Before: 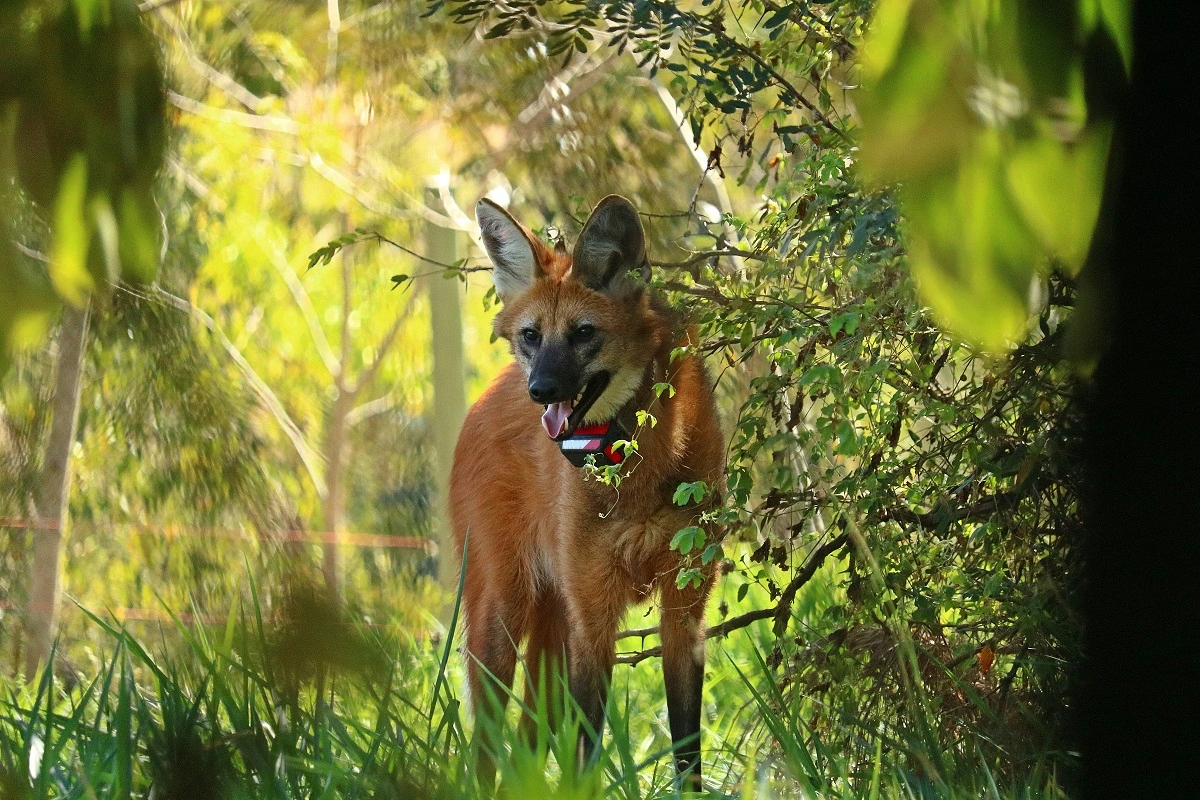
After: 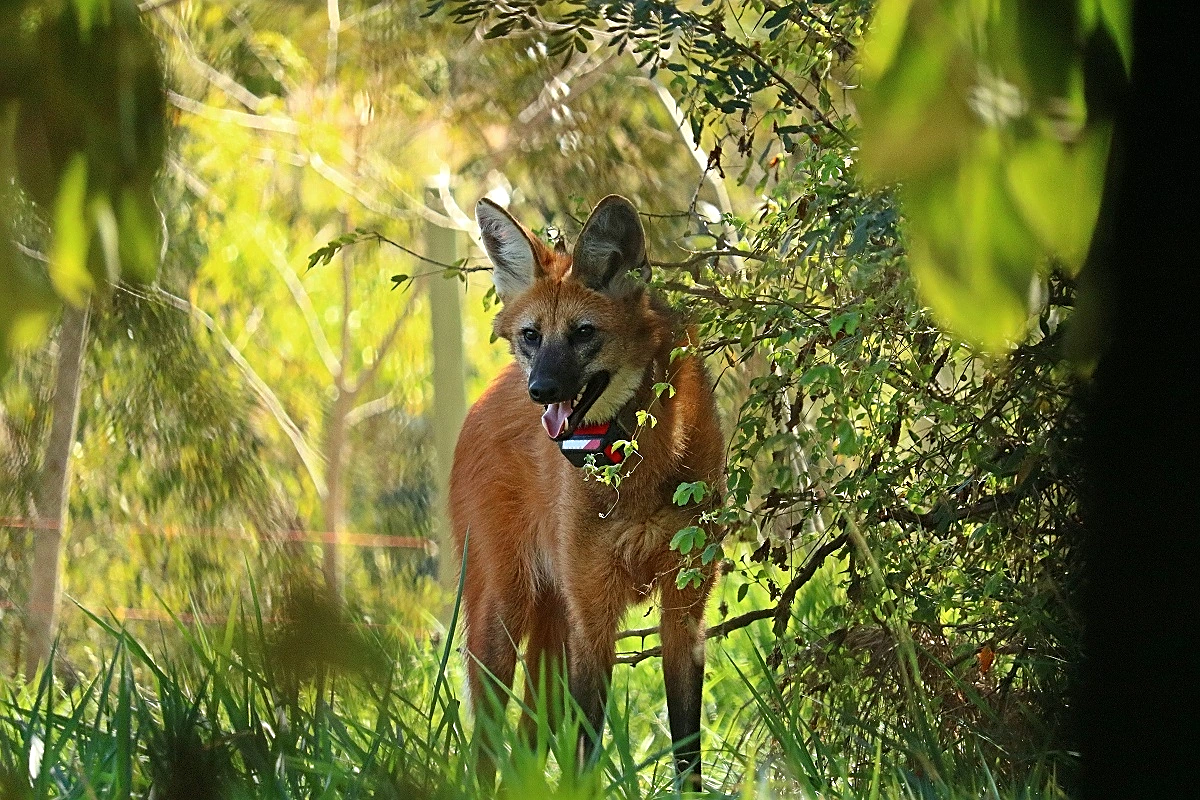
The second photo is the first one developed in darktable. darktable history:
sharpen: amount 0.491
tone equalizer: edges refinement/feathering 500, mask exposure compensation -1.57 EV, preserve details no
